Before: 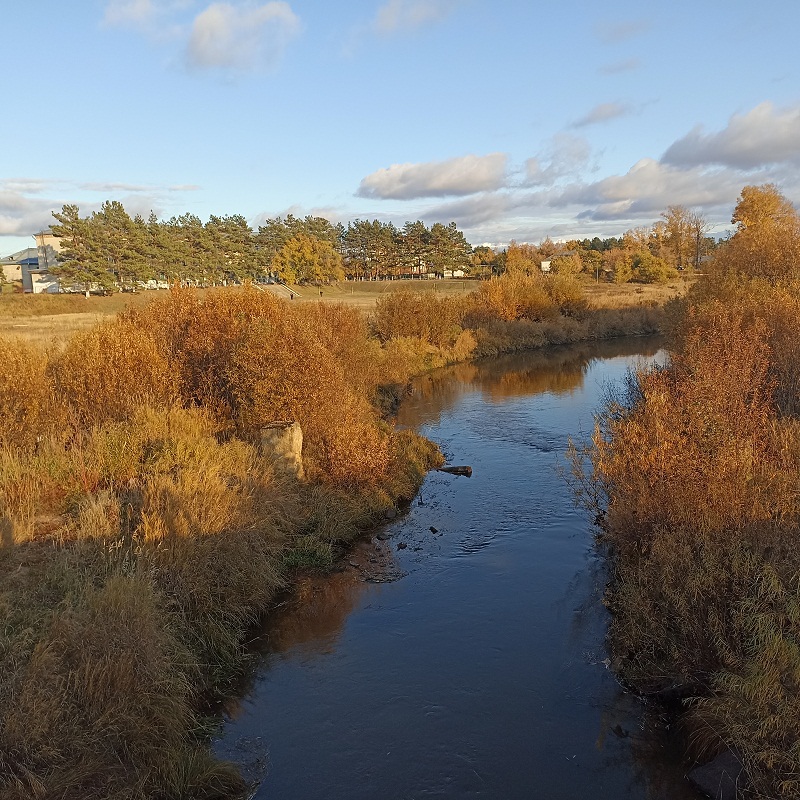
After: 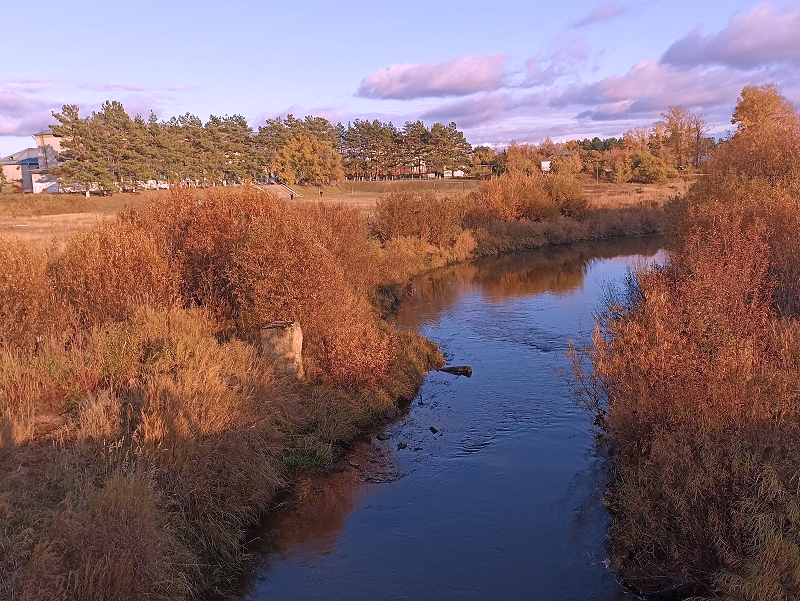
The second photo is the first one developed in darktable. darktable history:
crop and rotate: top 12.586%, bottom 12.286%
color correction: highlights a* 15.66, highlights b* -20.63
velvia: on, module defaults
